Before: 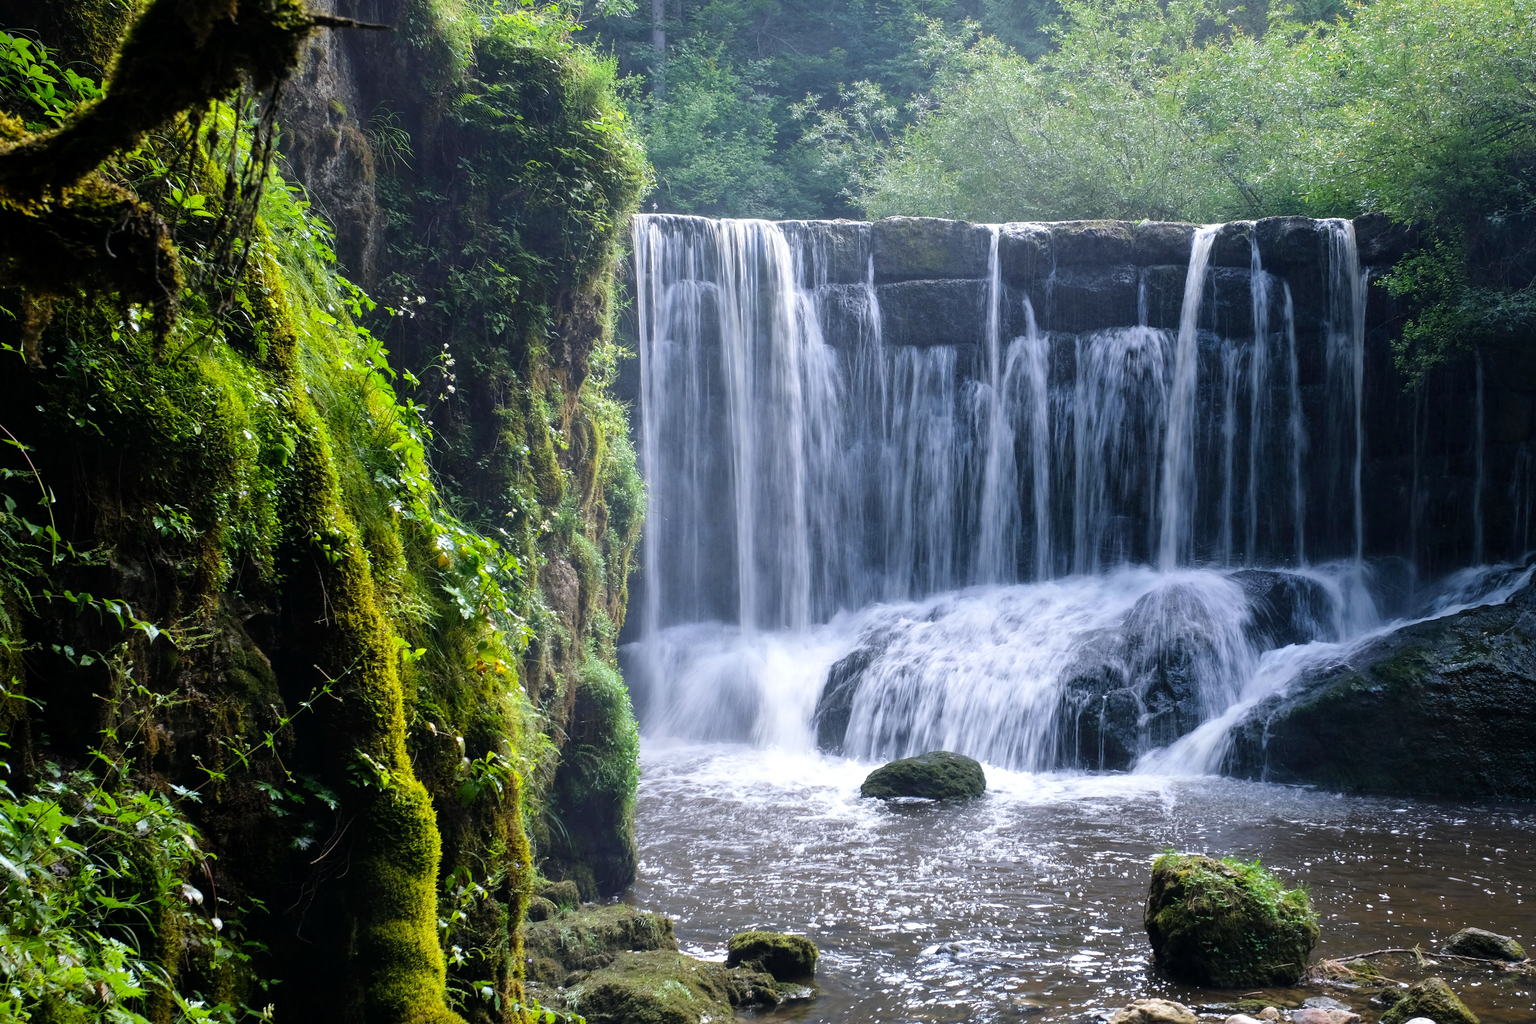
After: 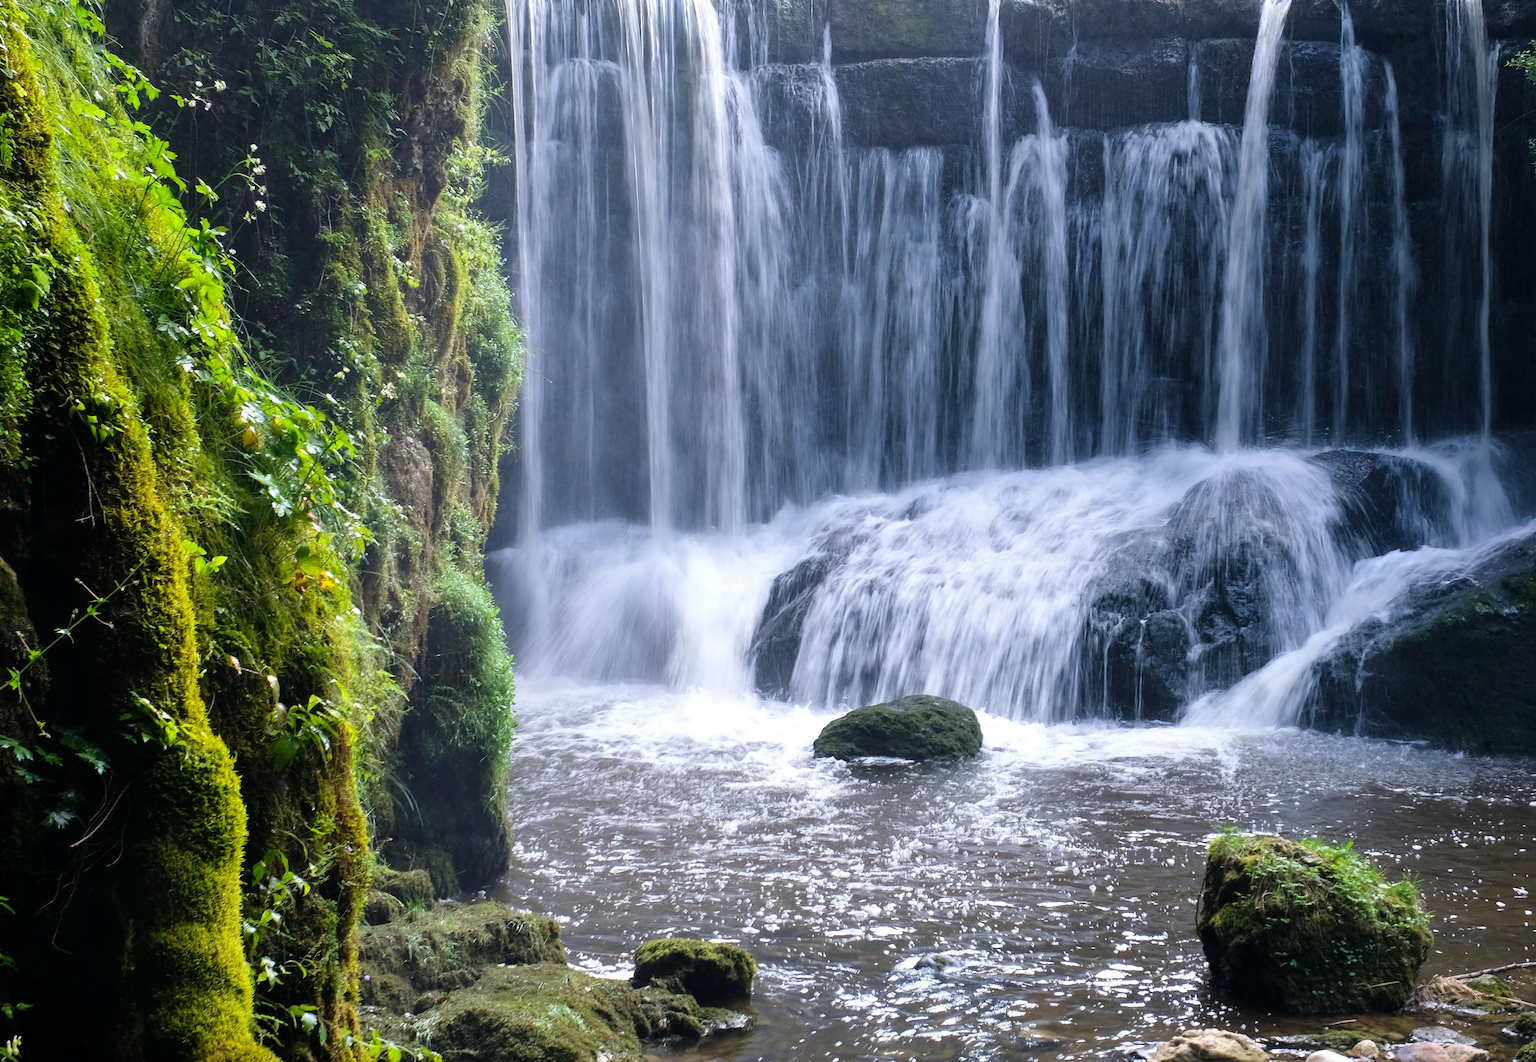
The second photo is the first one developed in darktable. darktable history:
crop: left 16.842%, top 23.149%, right 9.108%
